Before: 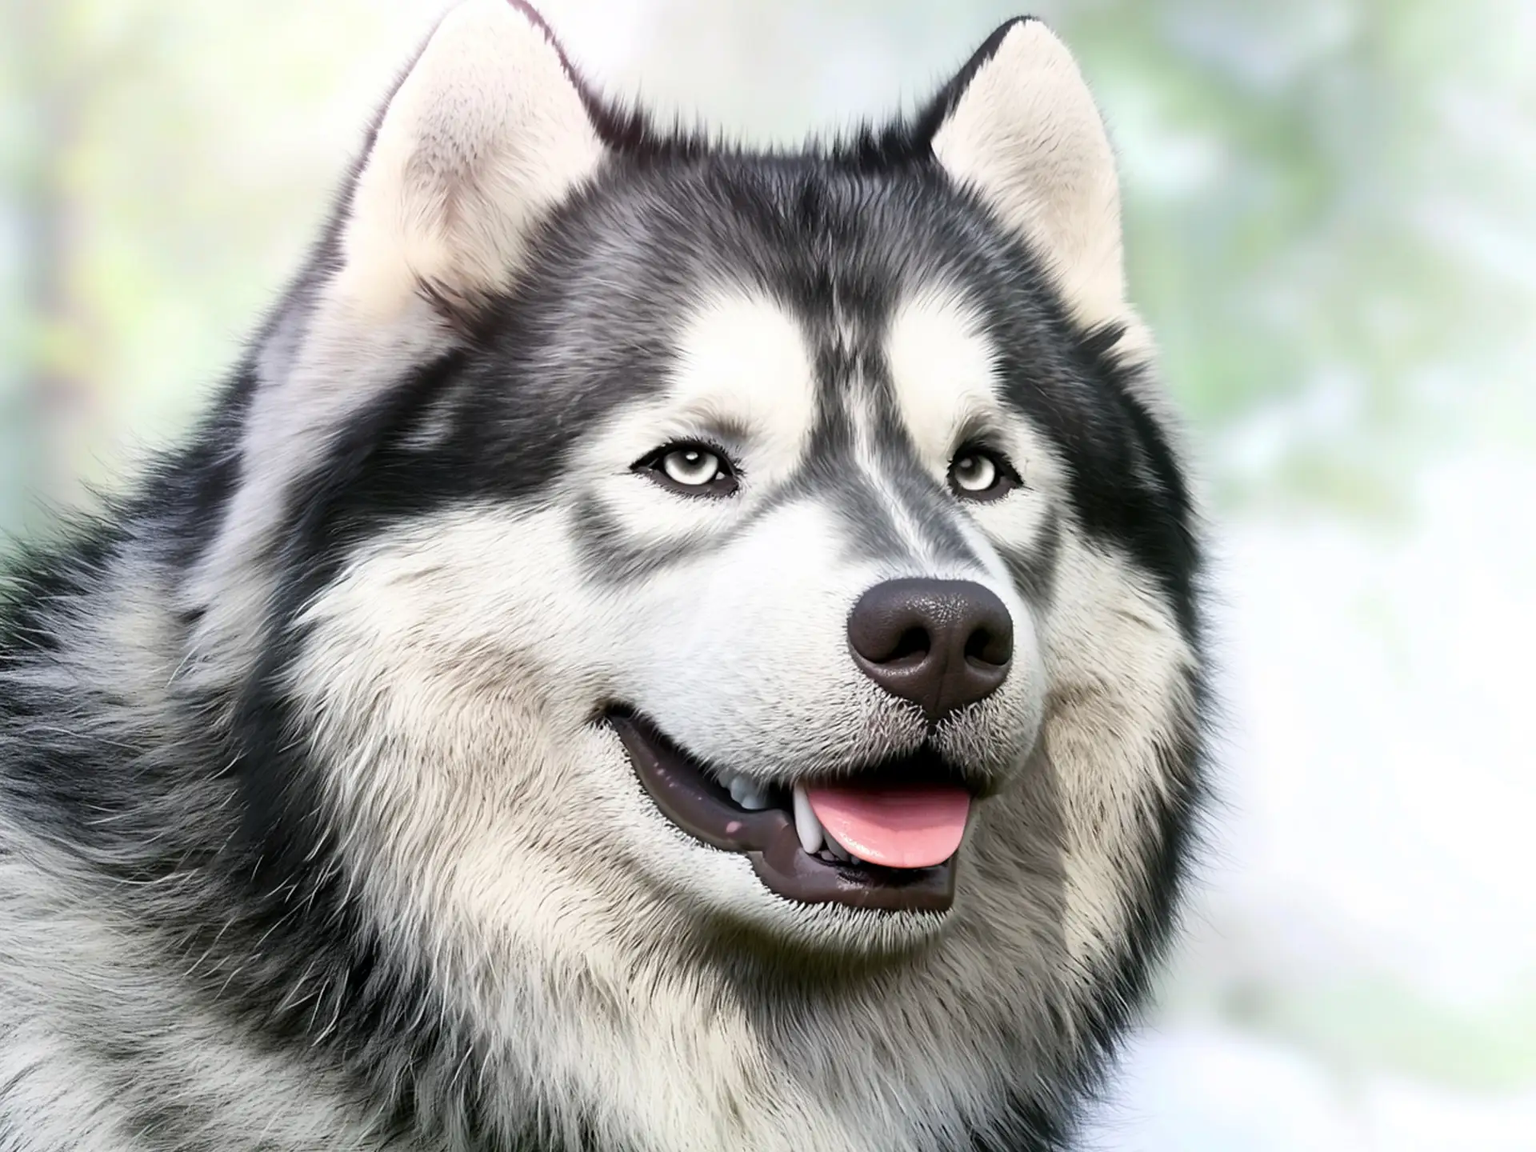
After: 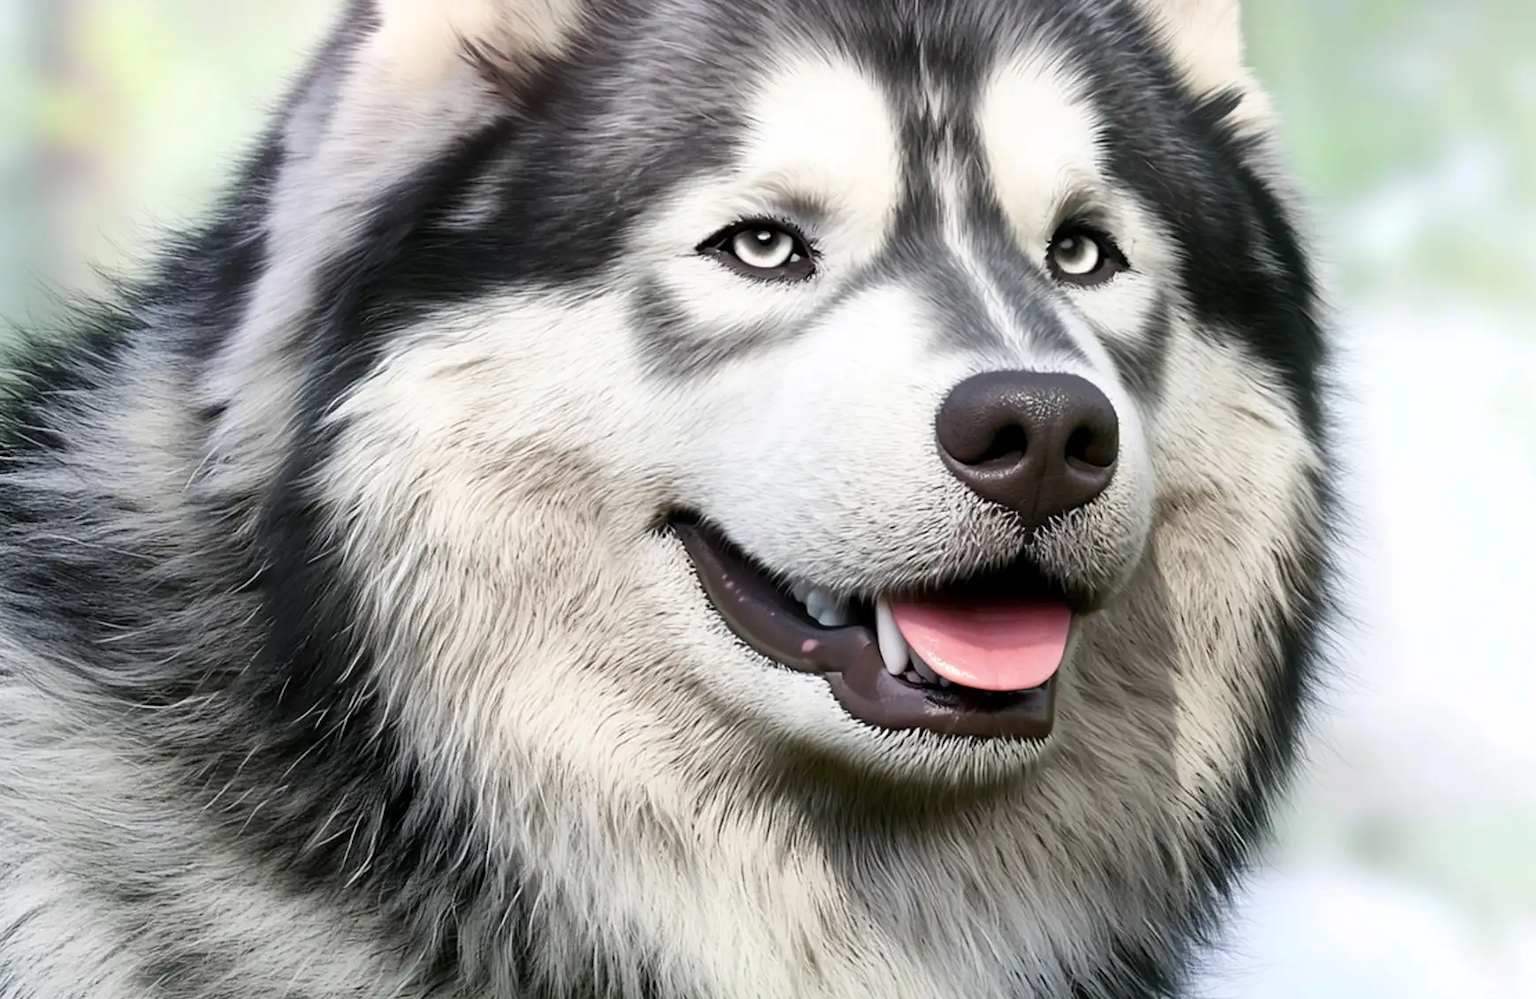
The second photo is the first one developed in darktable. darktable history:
crop: top 21.076%, right 9.376%, bottom 0.251%
